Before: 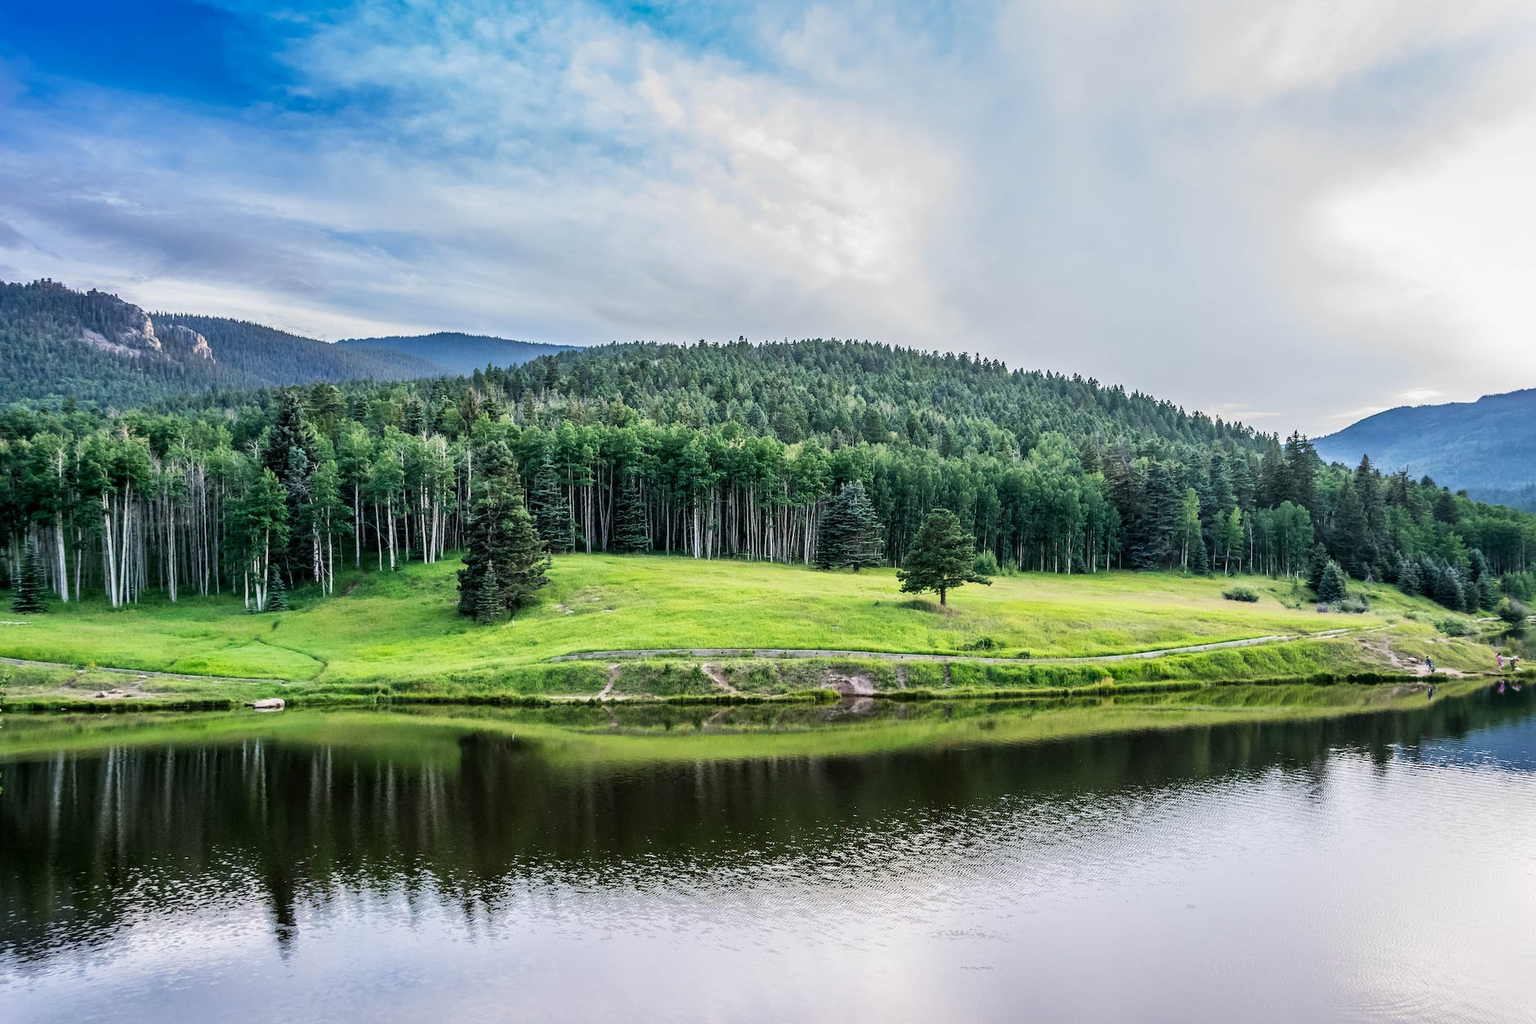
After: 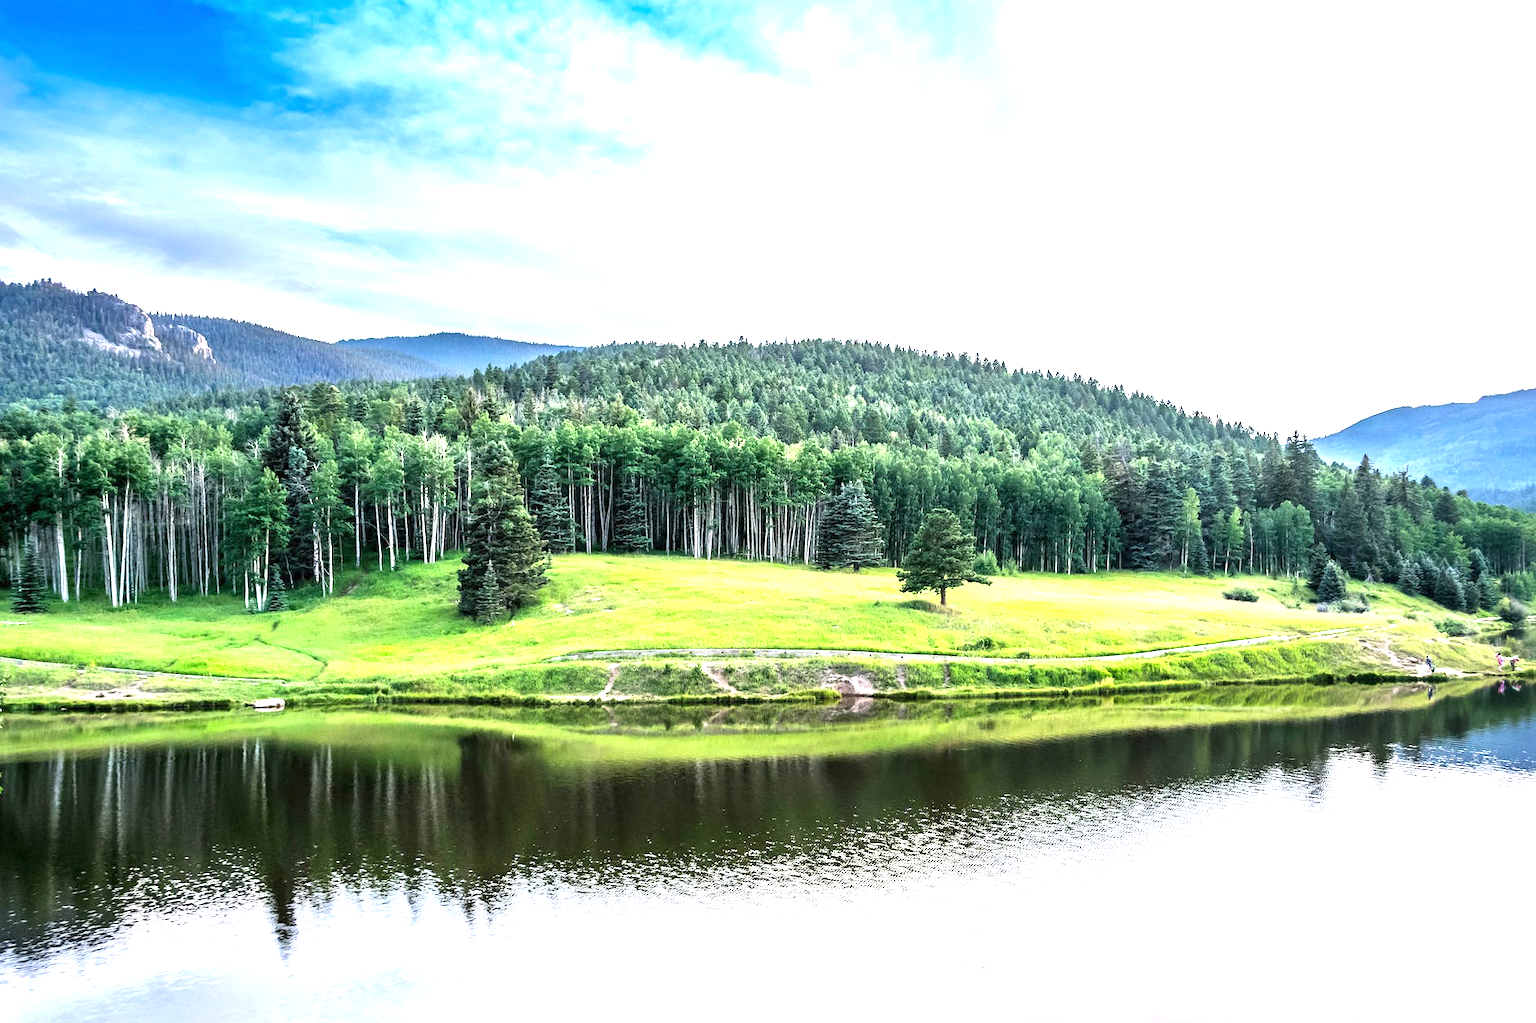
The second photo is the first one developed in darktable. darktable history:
exposure: black level correction 0, exposure 1.187 EV, compensate highlight preservation false
